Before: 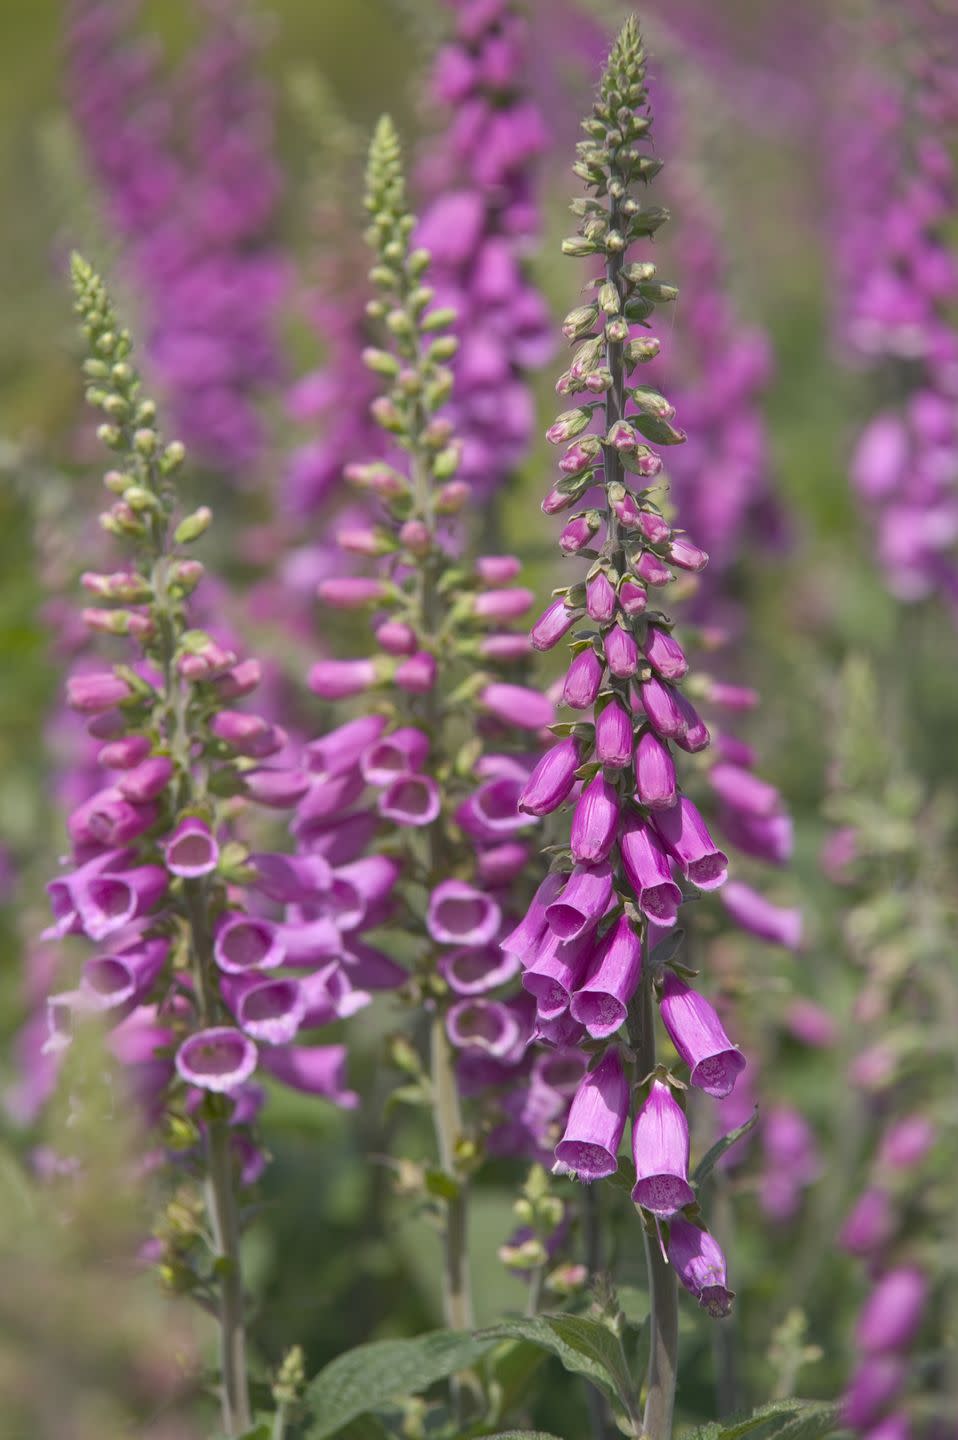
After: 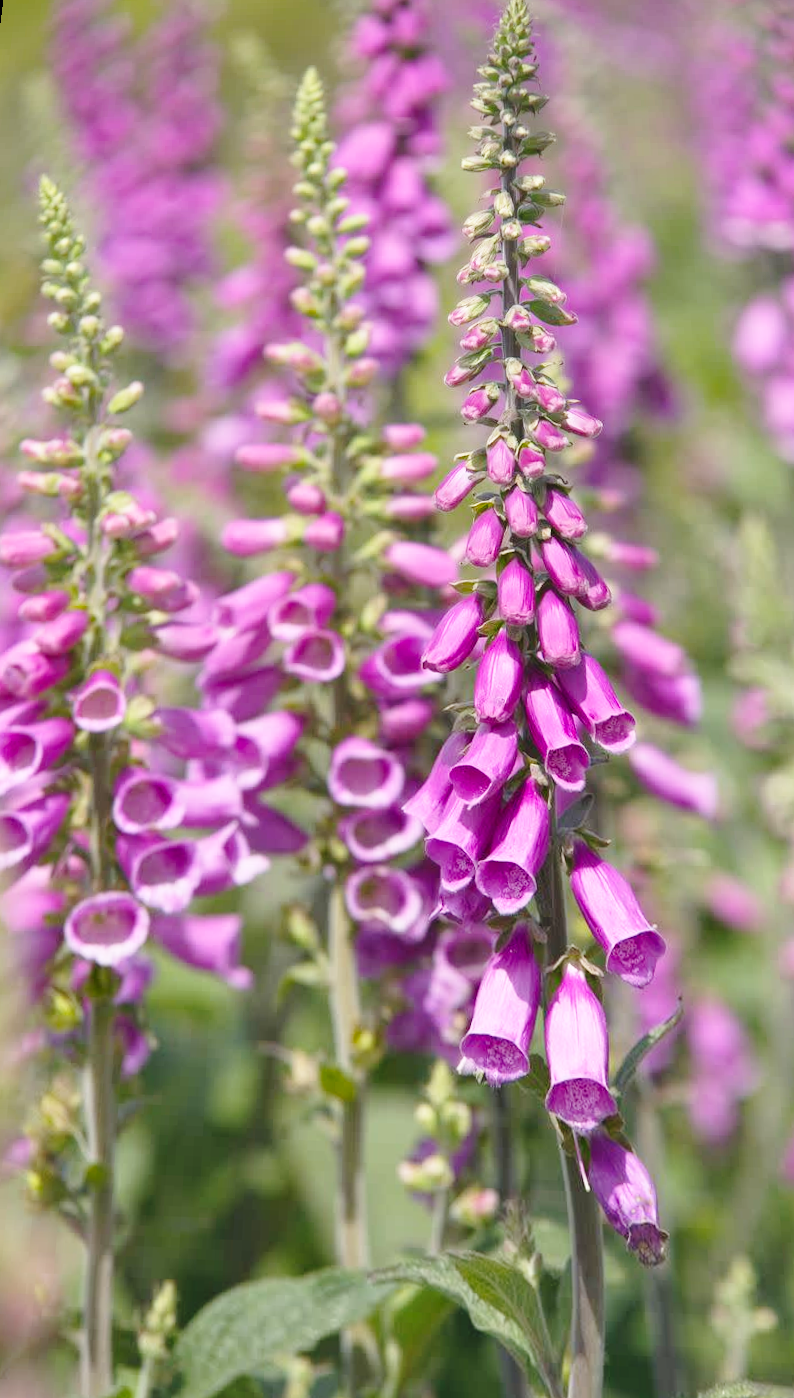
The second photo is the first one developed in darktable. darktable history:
base curve: curves: ch0 [(0, 0) (0.028, 0.03) (0.121, 0.232) (0.46, 0.748) (0.859, 0.968) (1, 1)], preserve colors none
rotate and perspective: rotation 0.72°, lens shift (vertical) -0.352, lens shift (horizontal) -0.051, crop left 0.152, crop right 0.859, crop top 0.019, crop bottom 0.964
